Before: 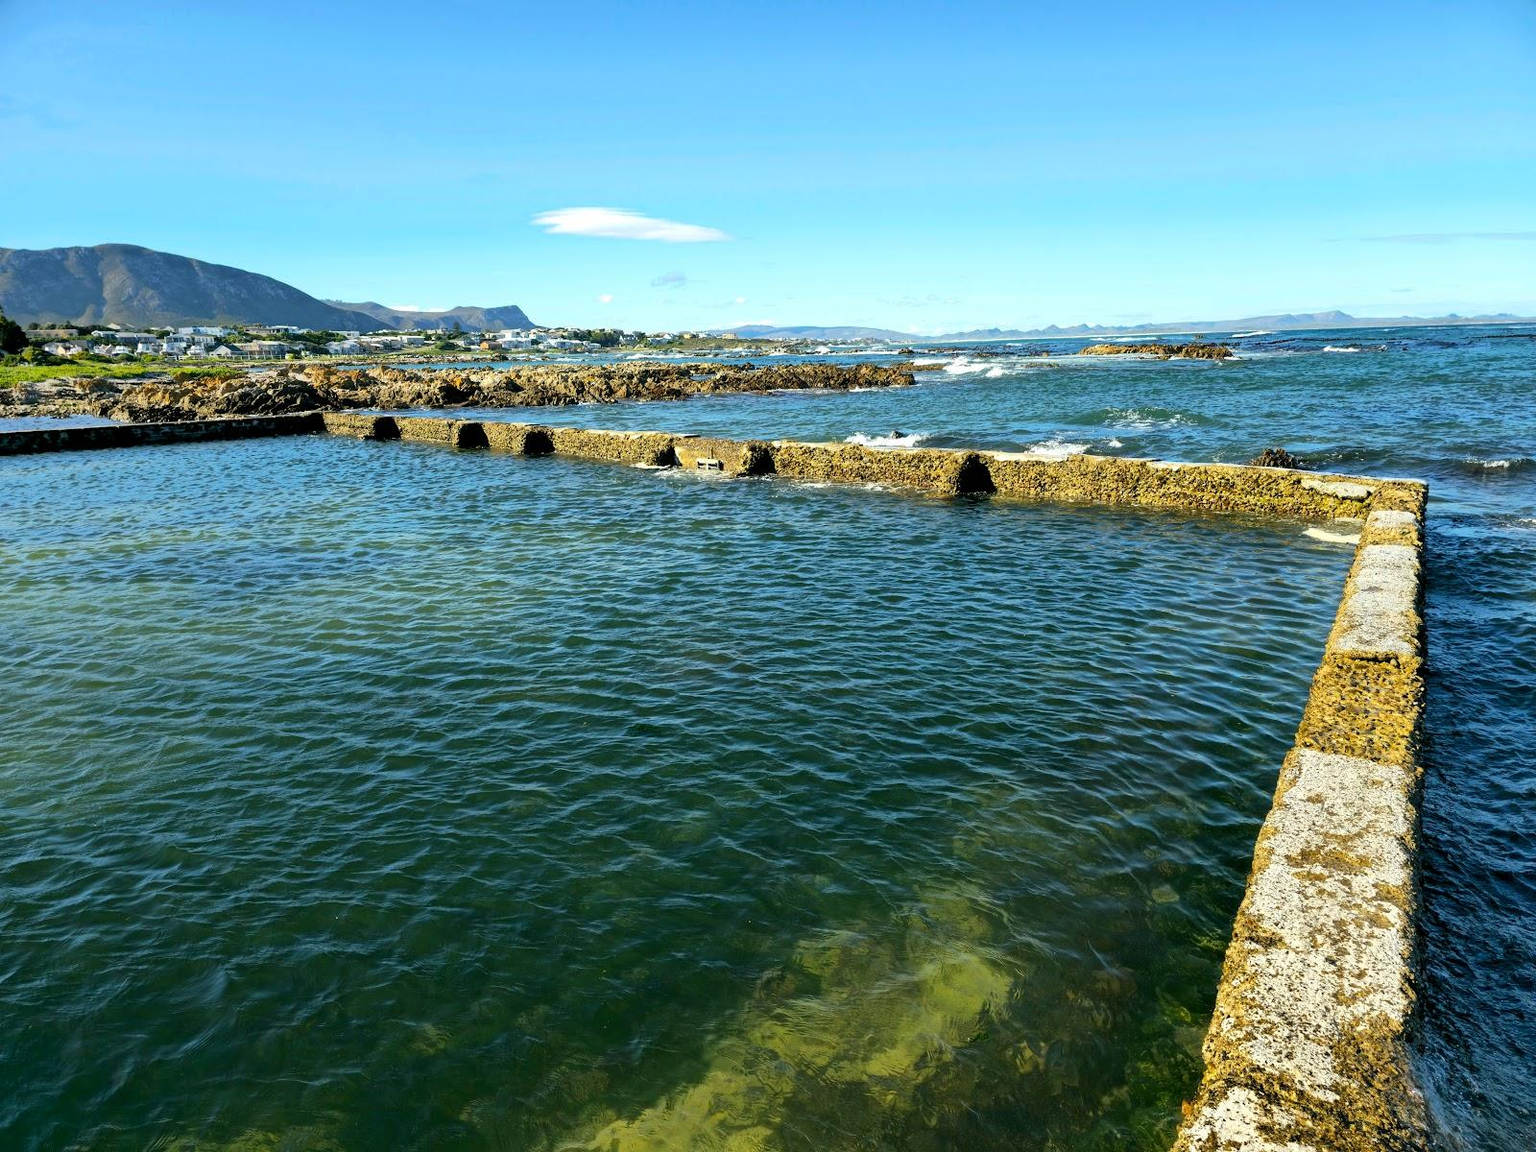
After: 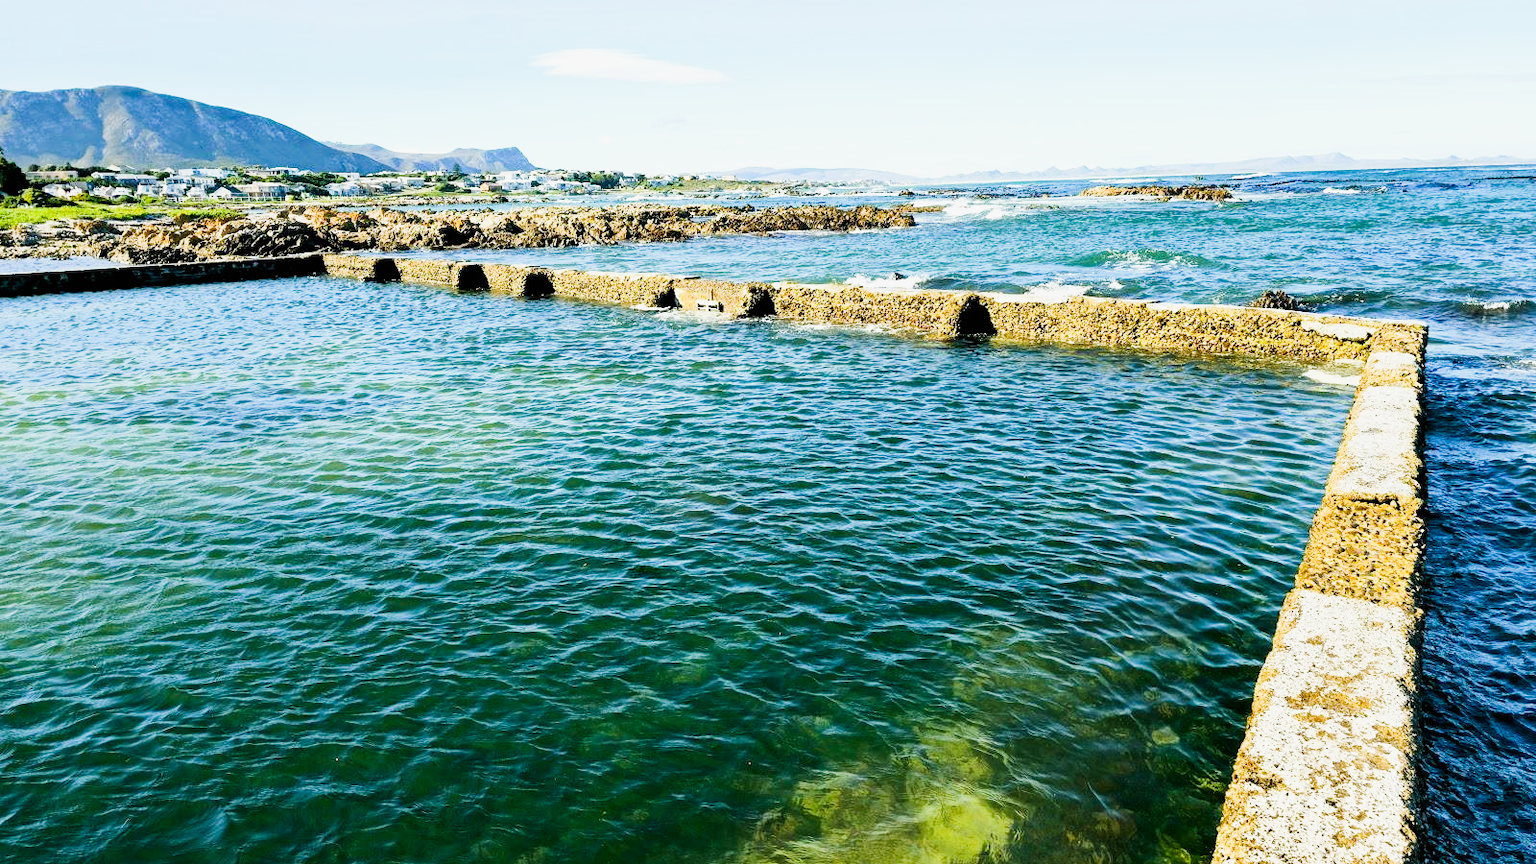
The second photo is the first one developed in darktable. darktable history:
crop: top 13.819%, bottom 11.169%
sigmoid: contrast 1.7
exposure: black level correction 0, exposure 1.1 EV, compensate exposure bias true, compensate highlight preservation false
